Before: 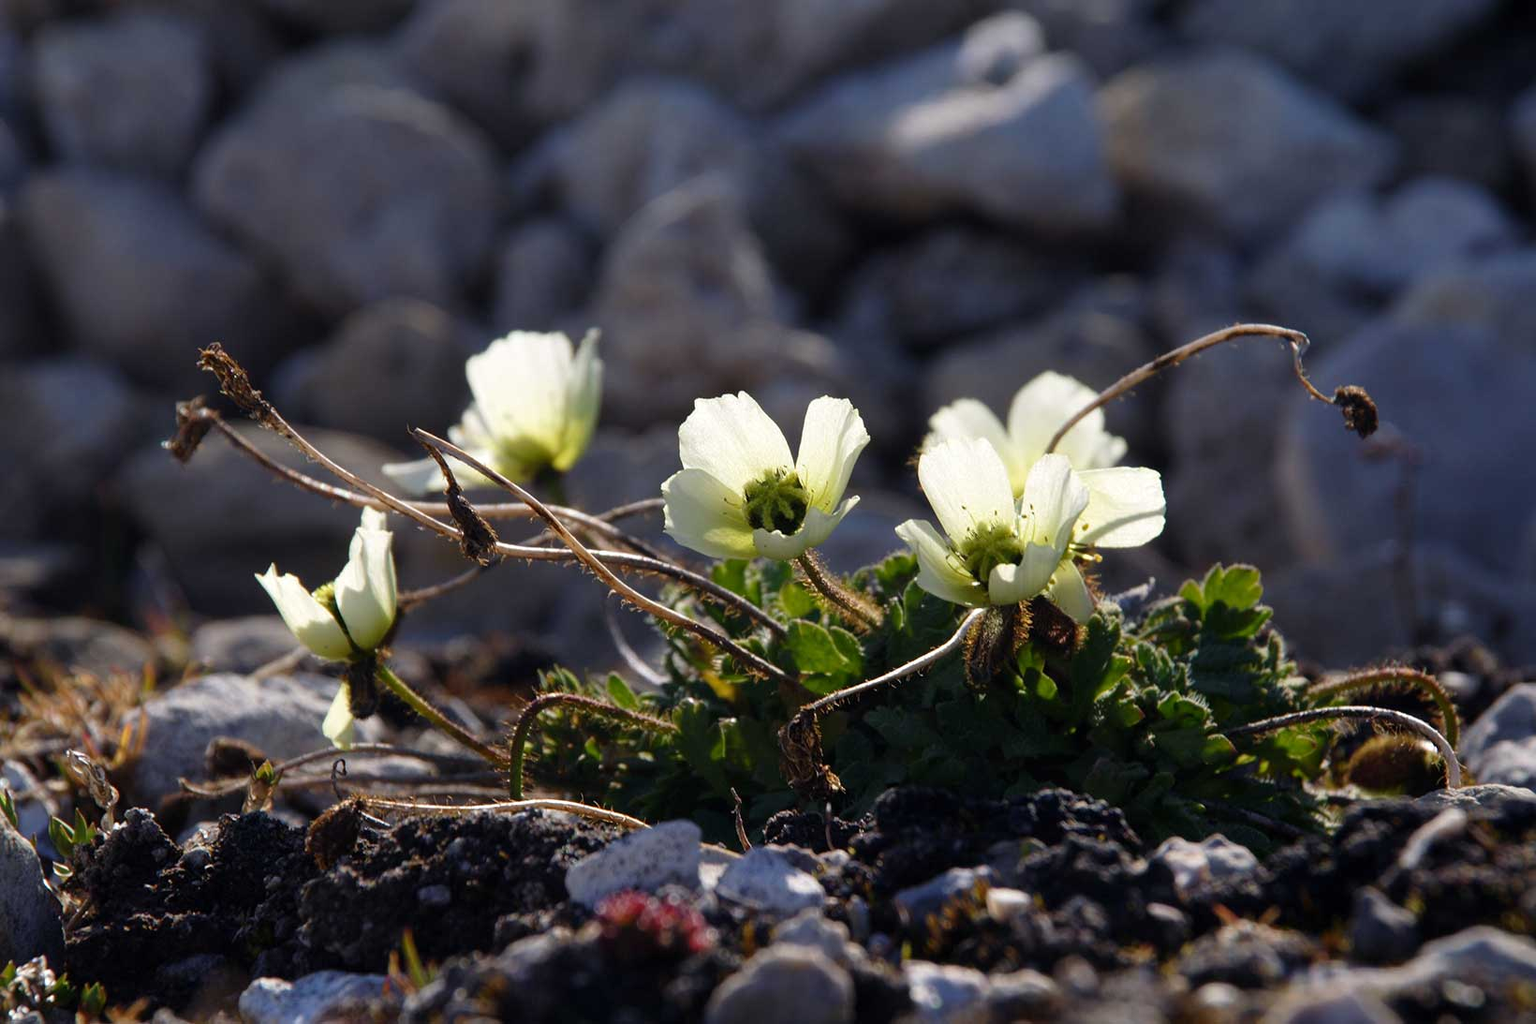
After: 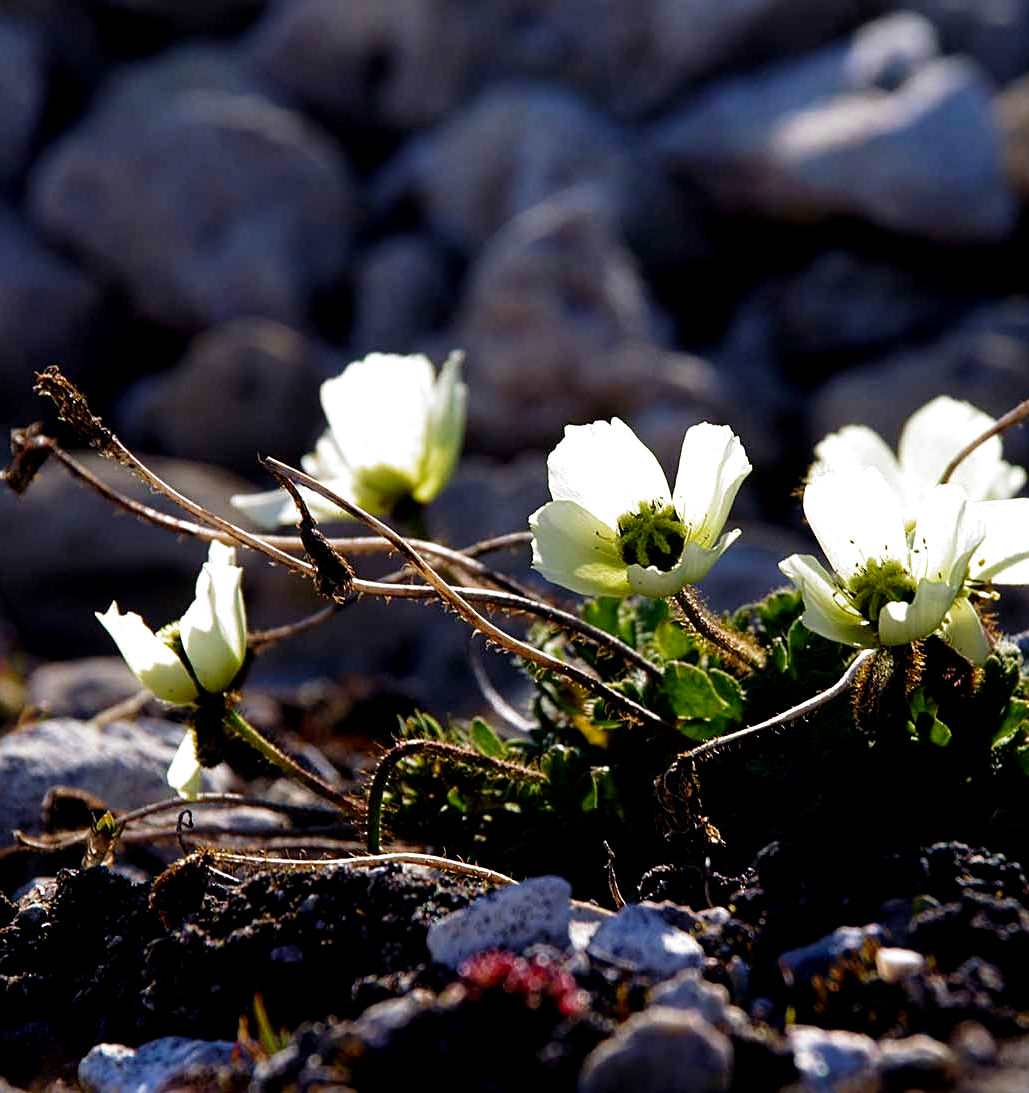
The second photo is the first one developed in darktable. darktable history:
velvia: on, module defaults
sharpen: on, module defaults
crop: left 10.813%, right 26.422%
local contrast: highlights 106%, shadows 99%, detail 119%, midtone range 0.2
filmic rgb: black relative exposure -8.19 EV, white relative exposure 2.2 EV, target white luminance 99.912%, hardness 7.12, latitude 74.82%, contrast 1.314, highlights saturation mix -2.76%, shadows ↔ highlights balance 29.8%, add noise in highlights 0, preserve chrominance no, color science v3 (2019), use custom middle-gray values true, contrast in highlights soft
